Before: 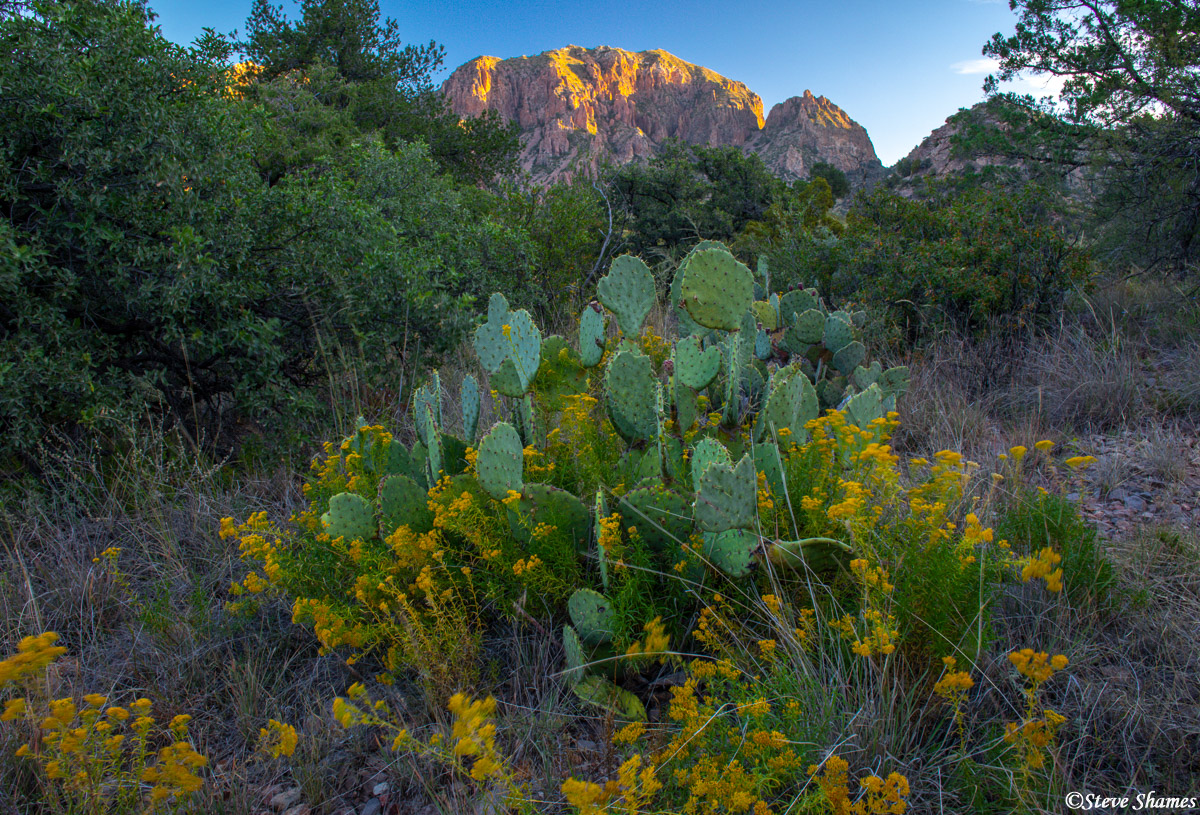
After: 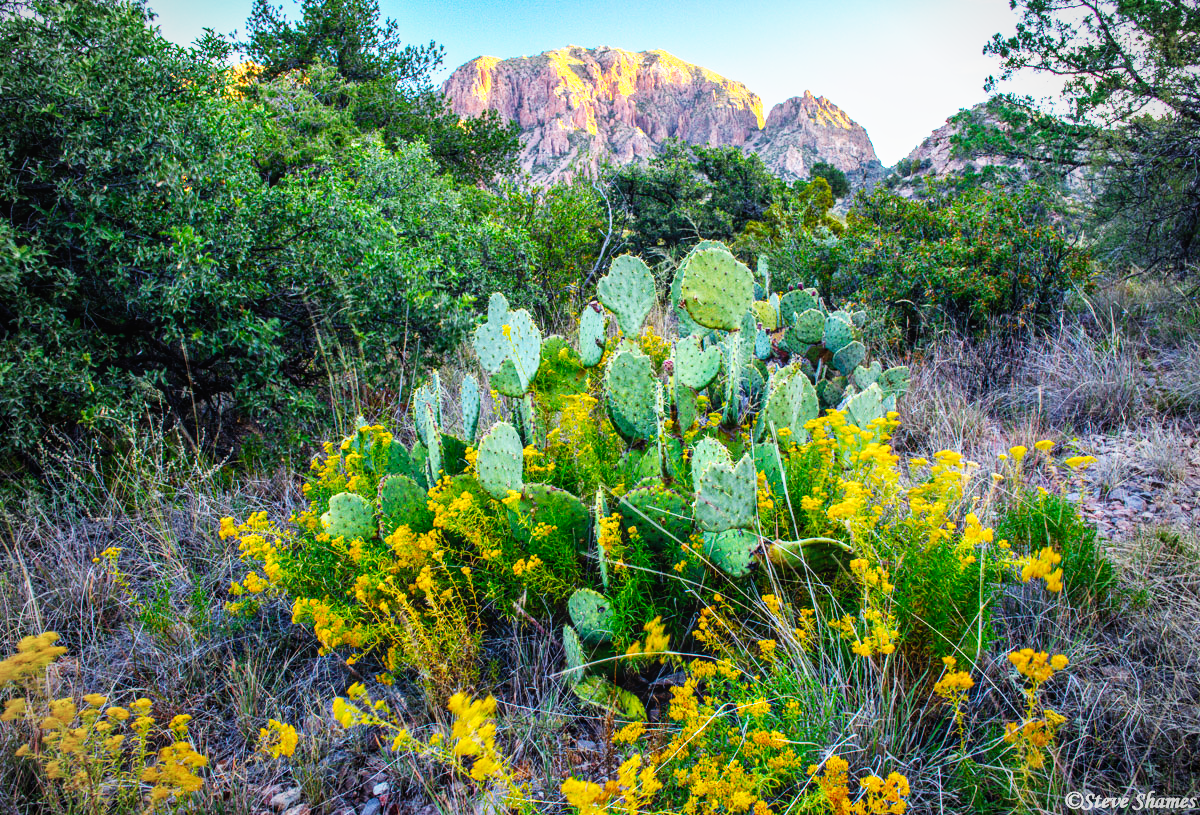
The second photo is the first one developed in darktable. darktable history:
local contrast: detail 110%
exposure: exposure 0.571 EV, compensate highlight preservation false
contrast equalizer: octaves 7, y [[0.524 ×6], [0.512 ×6], [0.379 ×6], [0 ×6], [0 ×6]]
base curve: curves: ch0 [(0, 0) (0.007, 0.004) (0.027, 0.03) (0.046, 0.07) (0.207, 0.54) (0.442, 0.872) (0.673, 0.972) (1, 1)], preserve colors none
vignetting: fall-off radius 61.06%, unbound false
